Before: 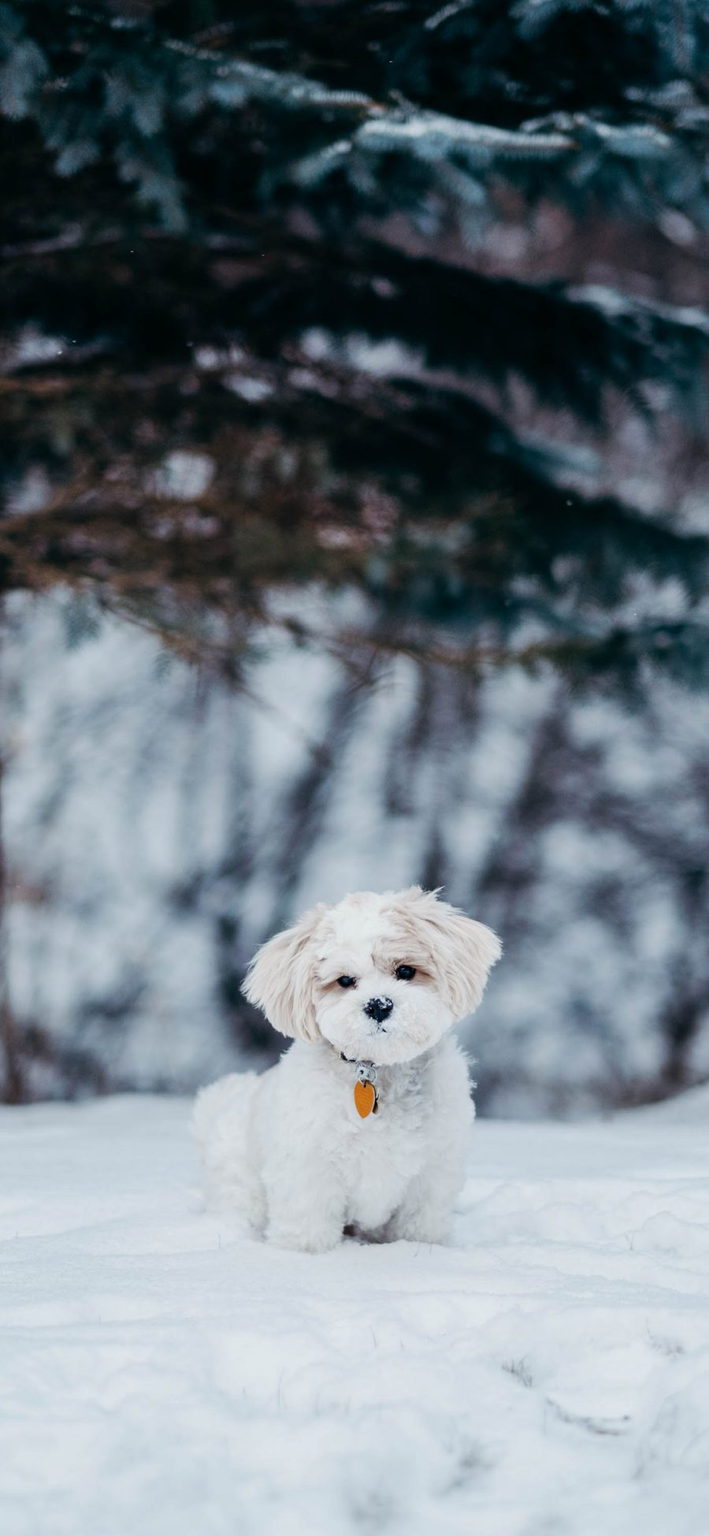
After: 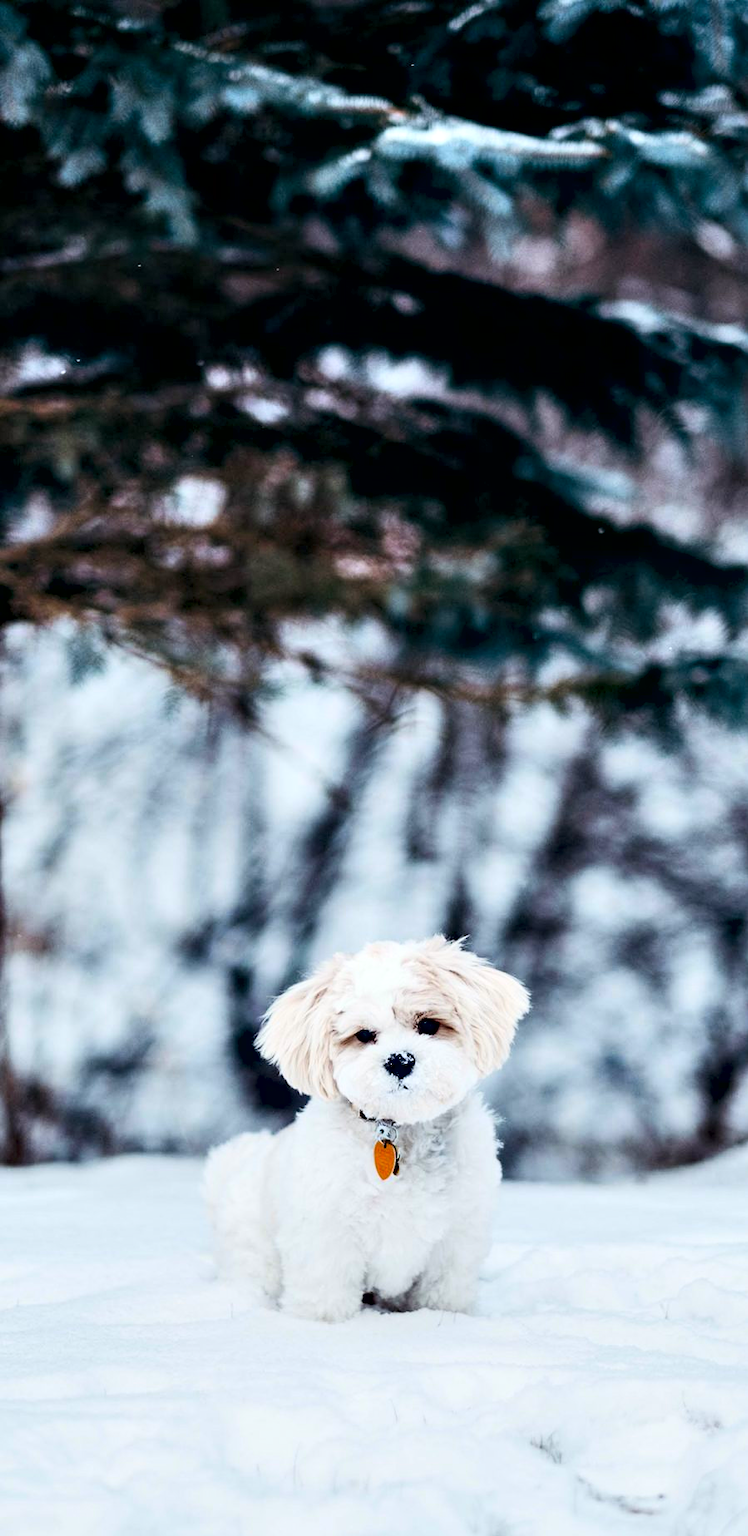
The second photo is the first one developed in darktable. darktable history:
contrast equalizer: y [[0.6 ×6], [0.55 ×6], [0 ×6], [0 ×6], [0 ×6]]
contrast brightness saturation: contrast 0.204, brightness 0.16, saturation 0.227
crop and rotate: top 0.013%, bottom 5.213%
